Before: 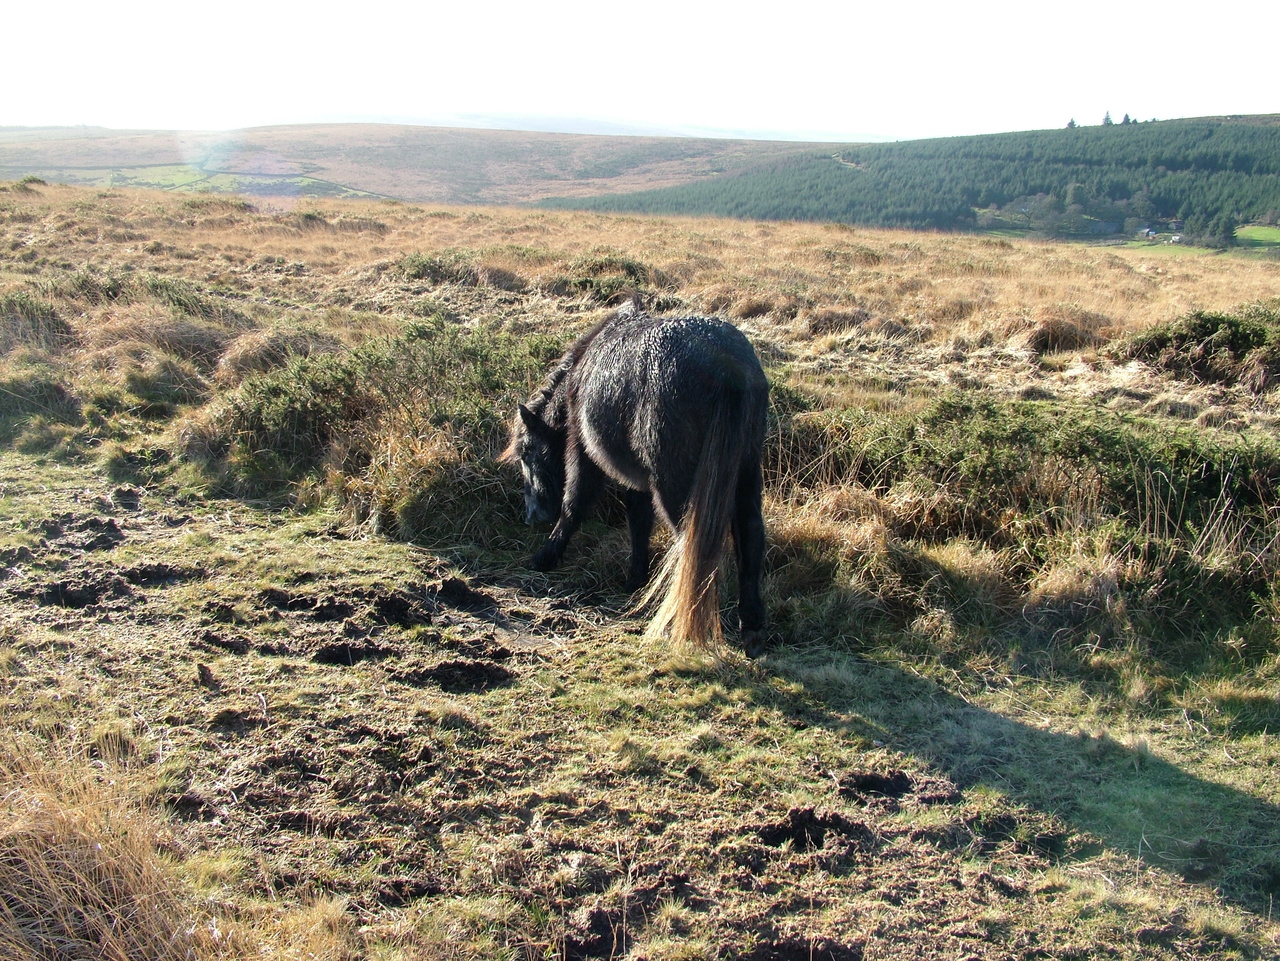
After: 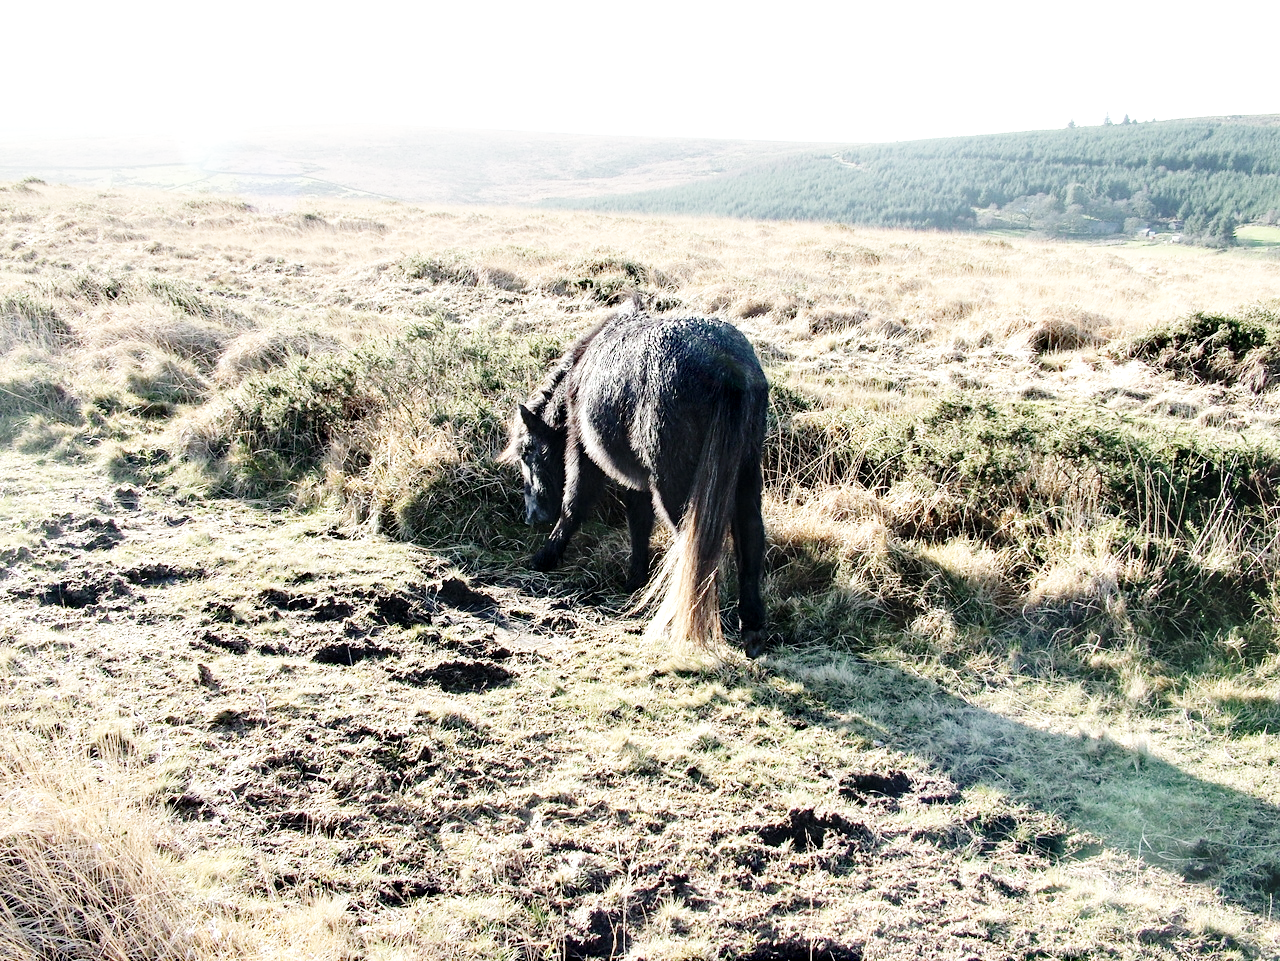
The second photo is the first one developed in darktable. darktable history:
base curve: curves: ch0 [(0, 0) (0.032, 0.037) (0.105, 0.228) (0.435, 0.76) (0.856, 0.983) (1, 1)], fusion 1, preserve colors none
exposure: compensate highlight preservation false
contrast brightness saturation: contrast 0.098, saturation -0.369
